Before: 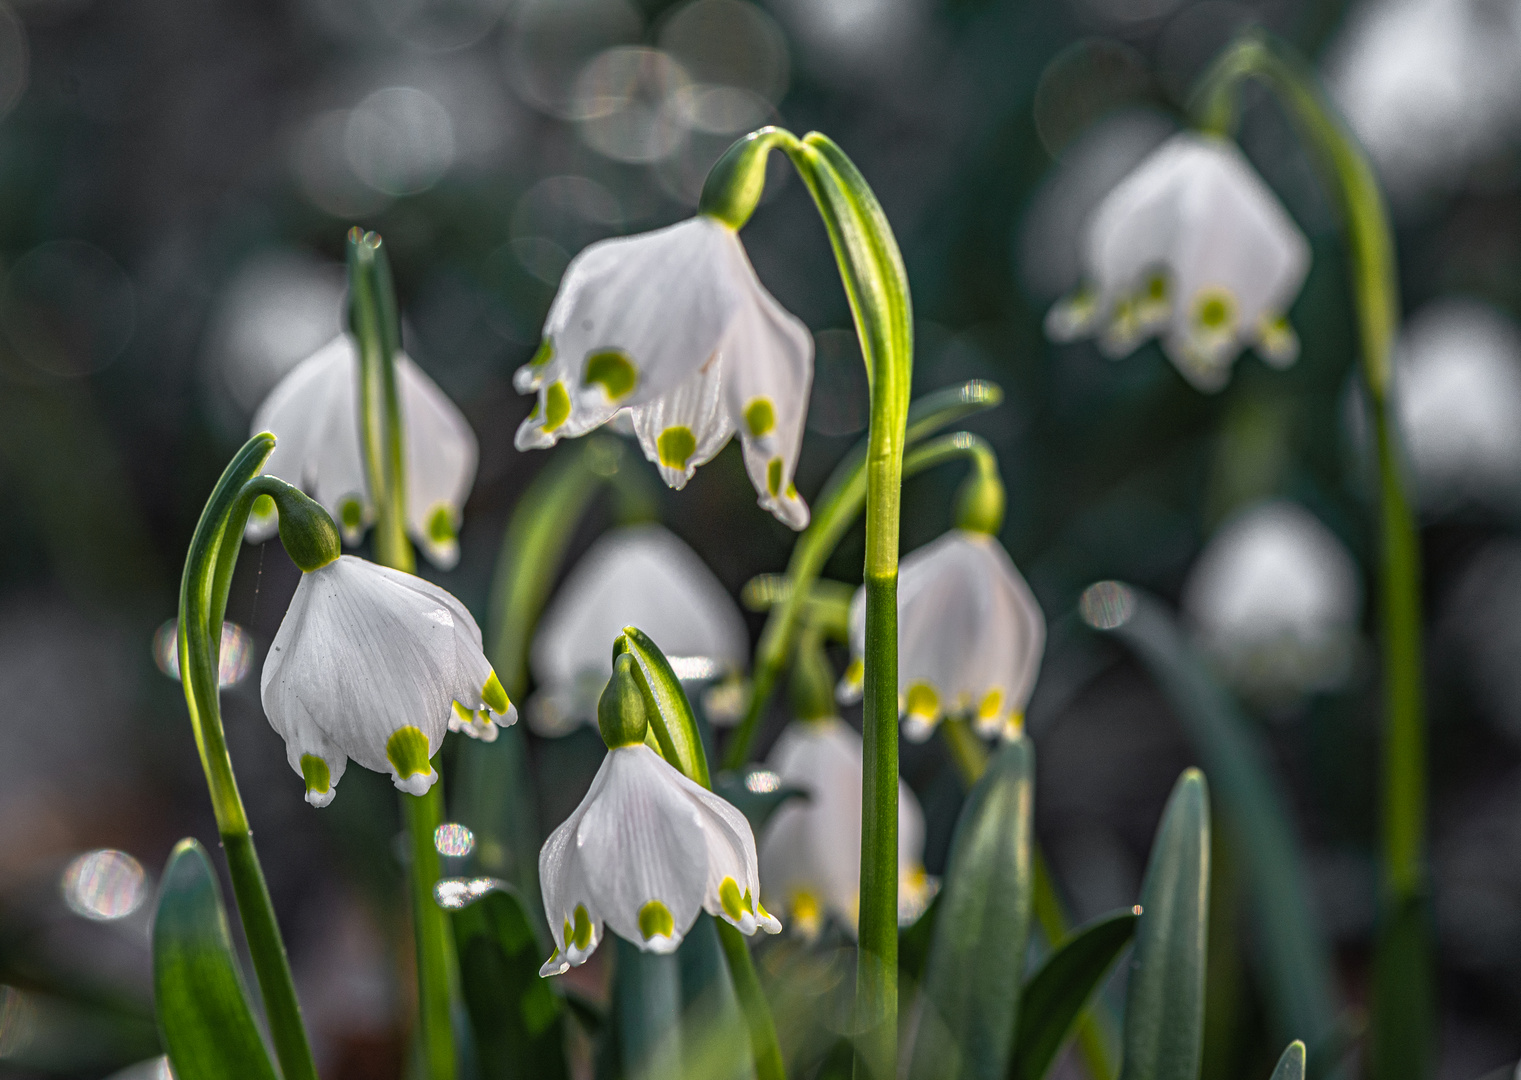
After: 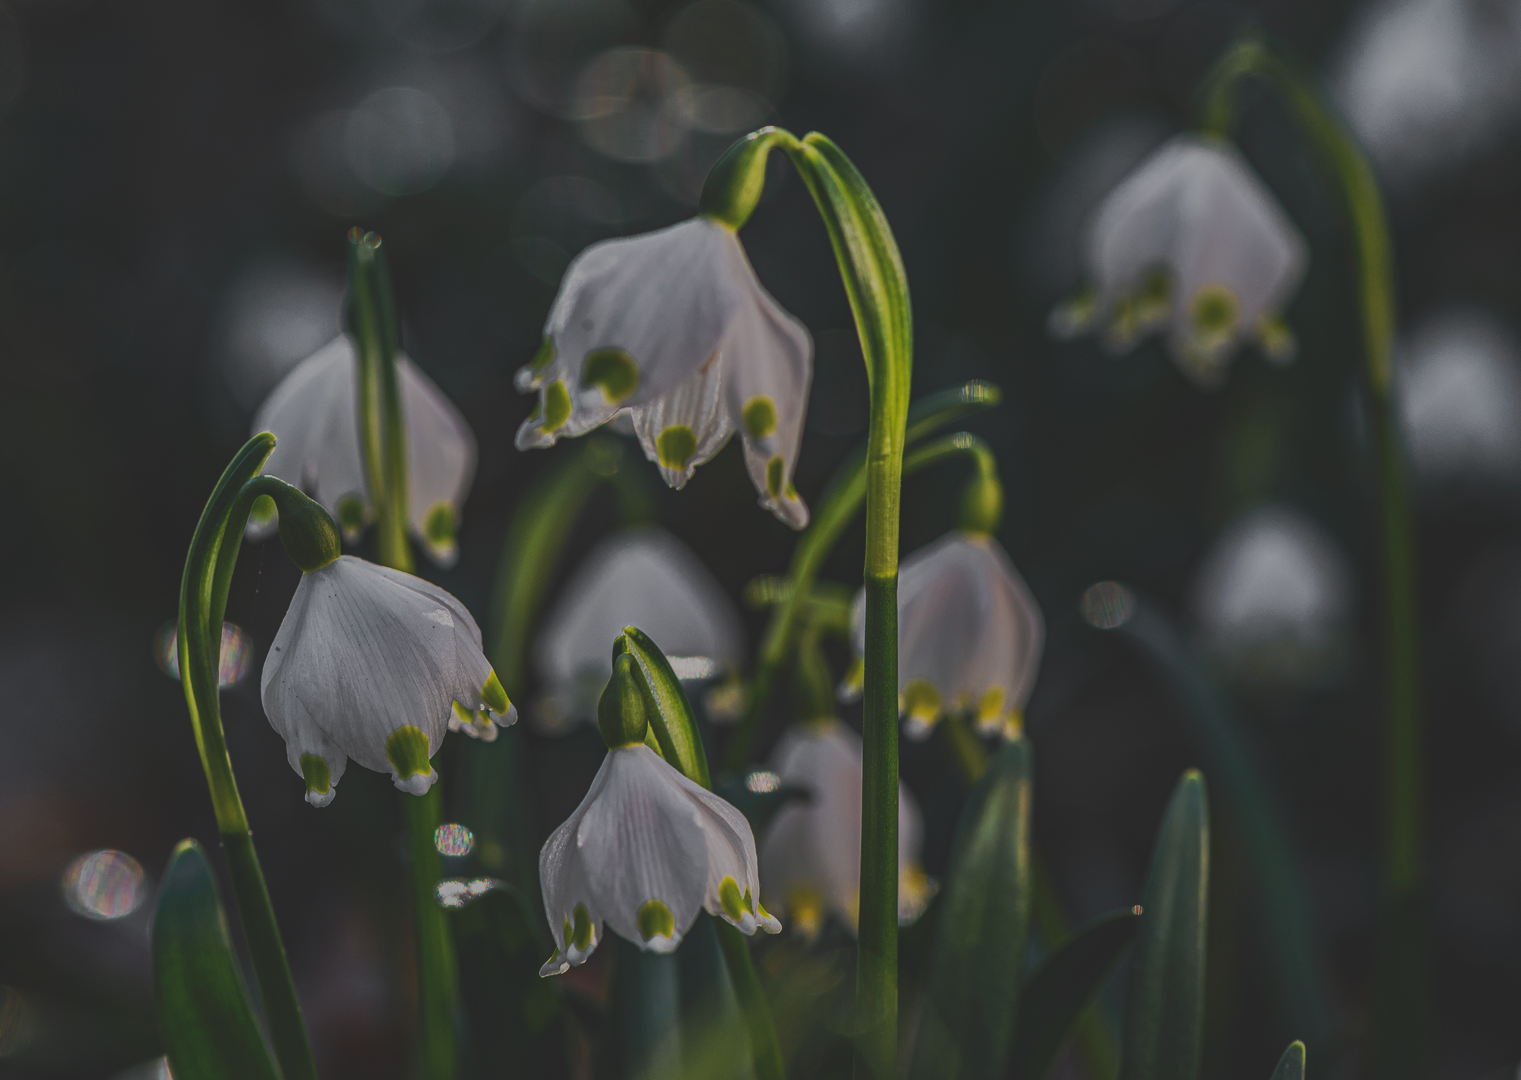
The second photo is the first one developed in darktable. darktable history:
tone curve: curves: ch0 [(0, 0) (0.003, 0.156) (0.011, 0.156) (0.025, 0.157) (0.044, 0.164) (0.069, 0.172) (0.1, 0.181) (0.136, 0.191) (0.177, 0.214) (0.224, 0.245) (0.277, 0.285) (0.335, 0.333) (0.399, 0.387) (0.468, 0.471) (0.543, 0.556) (0.623, 0.648) (0.709, 0.734) (0.801, 0.809) (0.898, 0.891) (1, 1)], preserve colors none
exposure: exposure -1.468 EV, compensate highlight preservation false
velvia: on, module defaults
